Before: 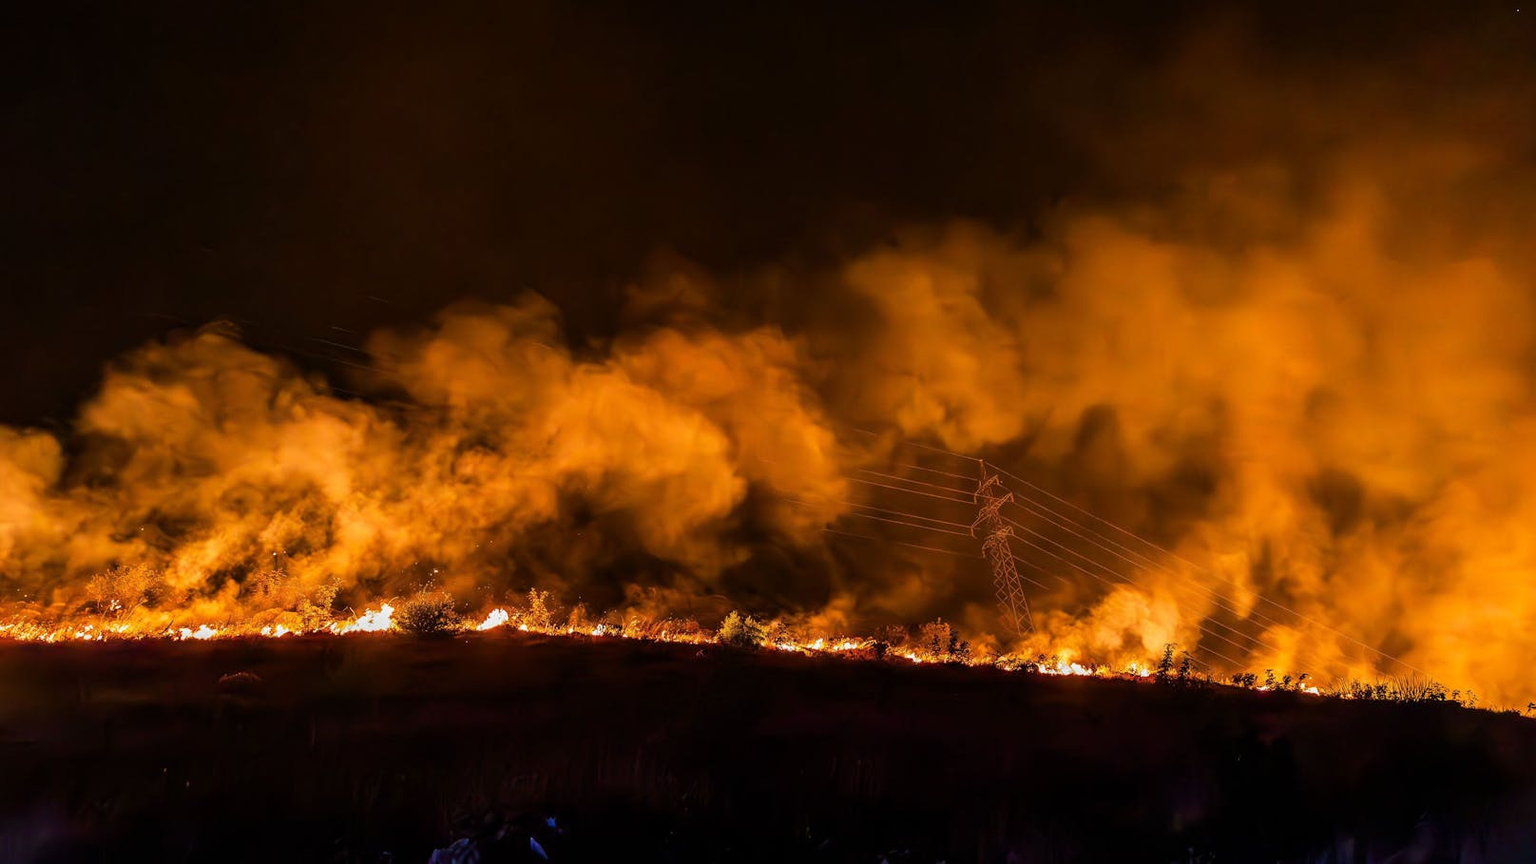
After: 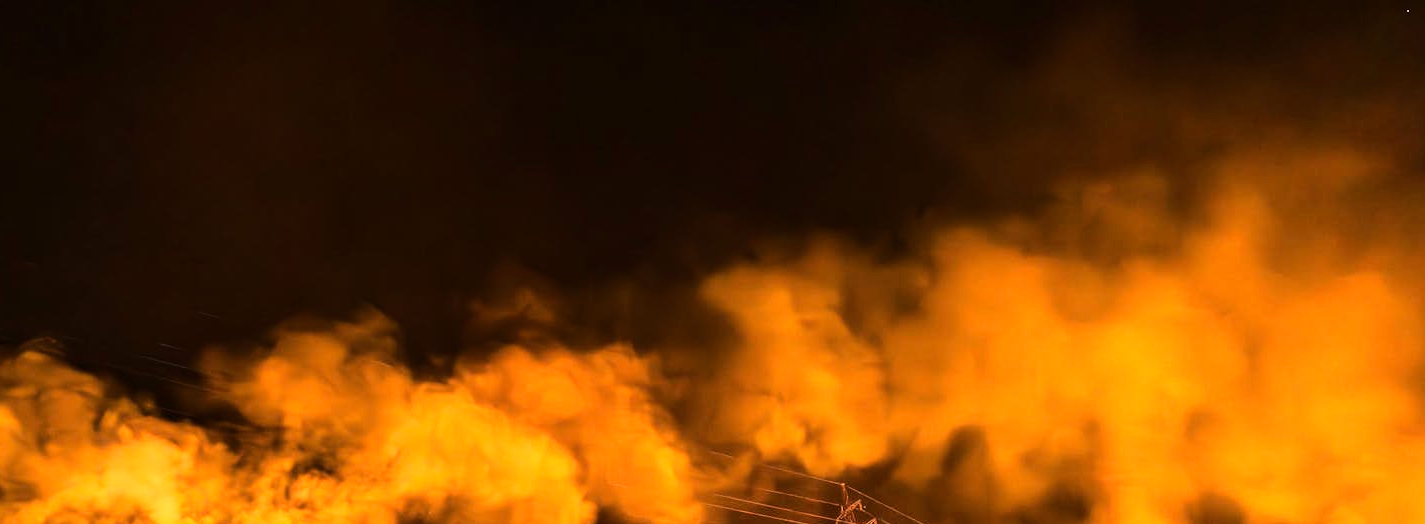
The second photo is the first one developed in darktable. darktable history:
crop and rotate: left 11.782%, bottom 42.342%
base curve: curves: ch0 [(0, 0) (0.026, 0.03) (0.109, 0.232) (0.351, 0.748) (0.669, 0.968) (1, 1)]
